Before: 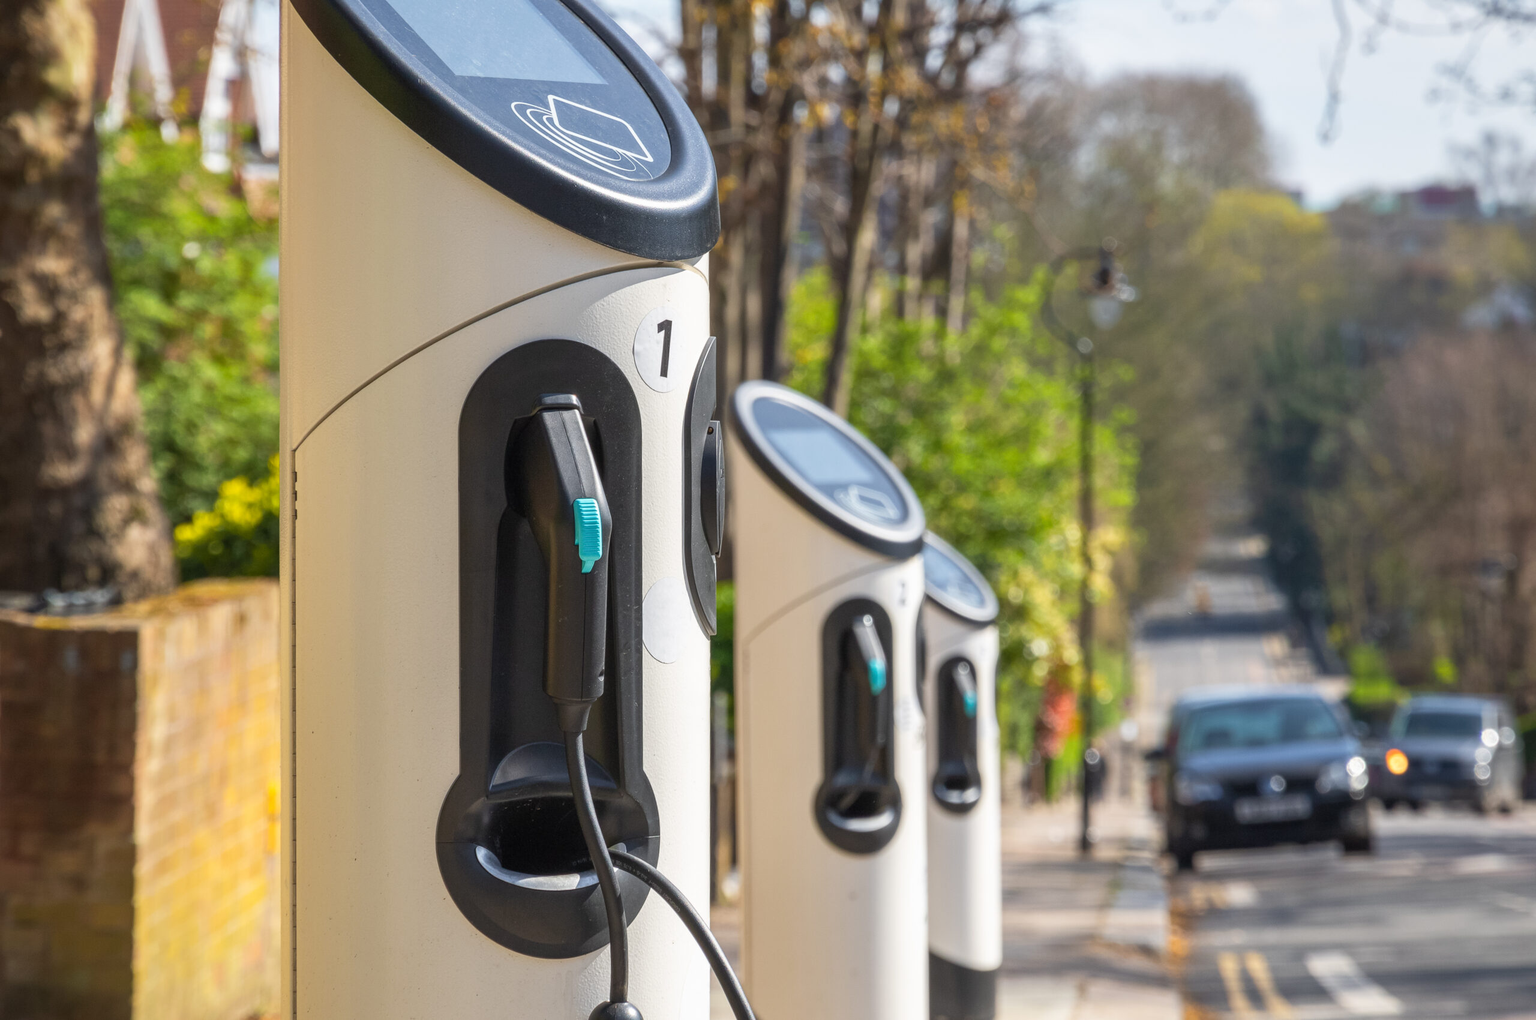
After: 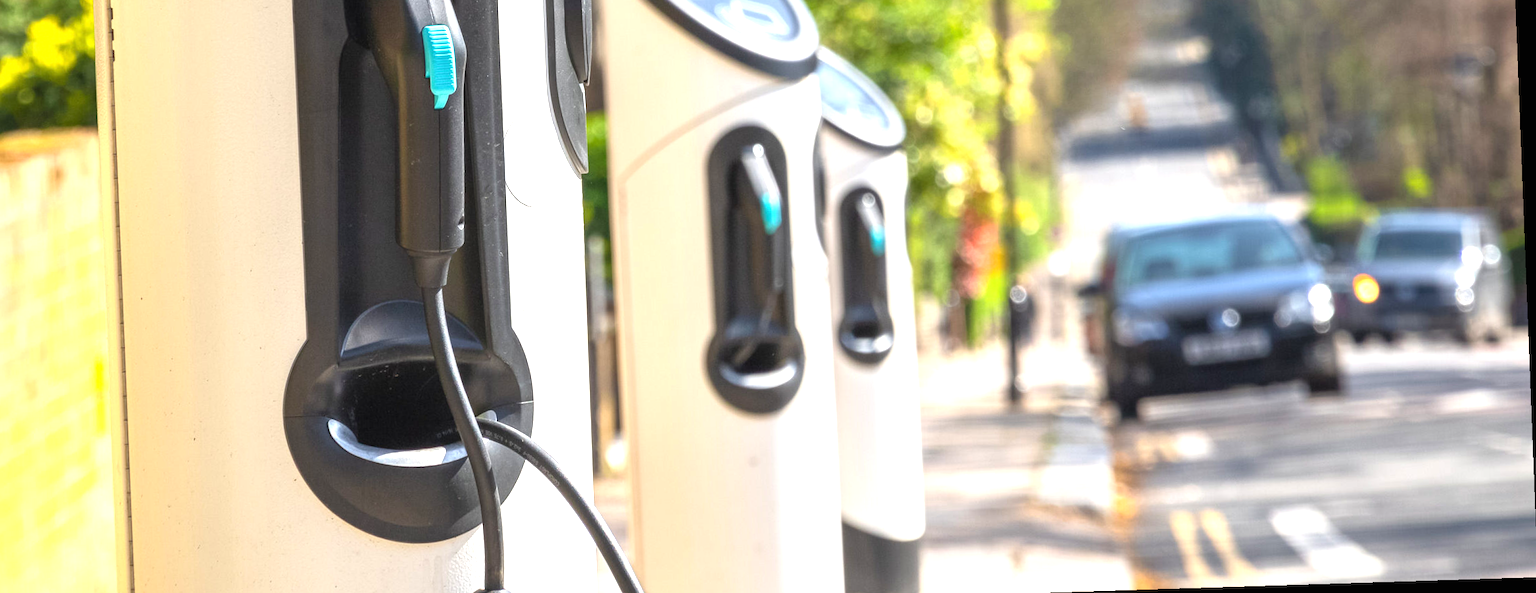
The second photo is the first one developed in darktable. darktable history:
crop and rotate: left 13.306%, top 48.129%, bottom 2.928%
exposure: black level correction 0, exposure 1.1 EV, compensate highlight preservation false
rotate and perspective: rotation -2.22°, lens shift (horizontal) -0.022, automatic cropping off
